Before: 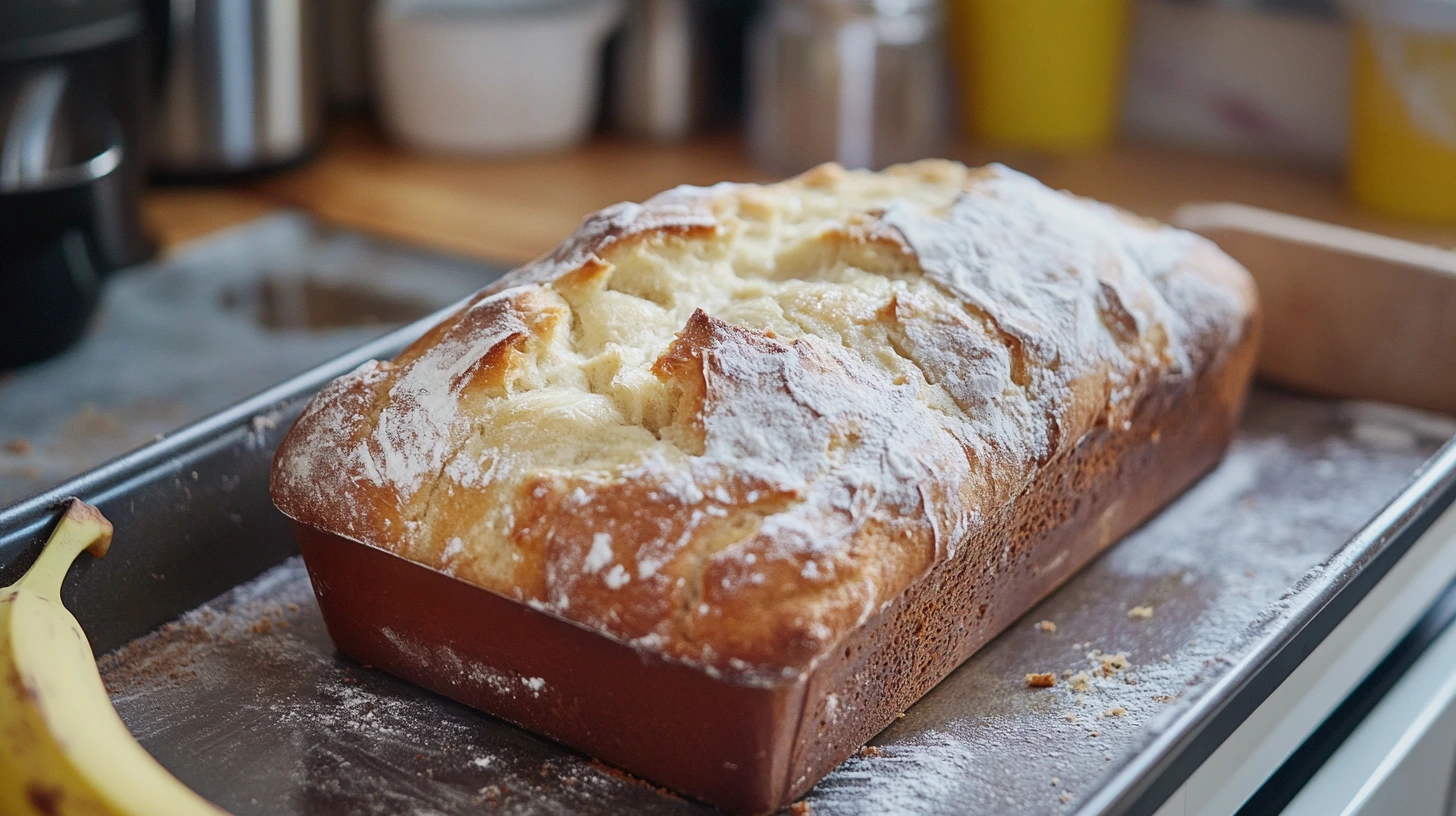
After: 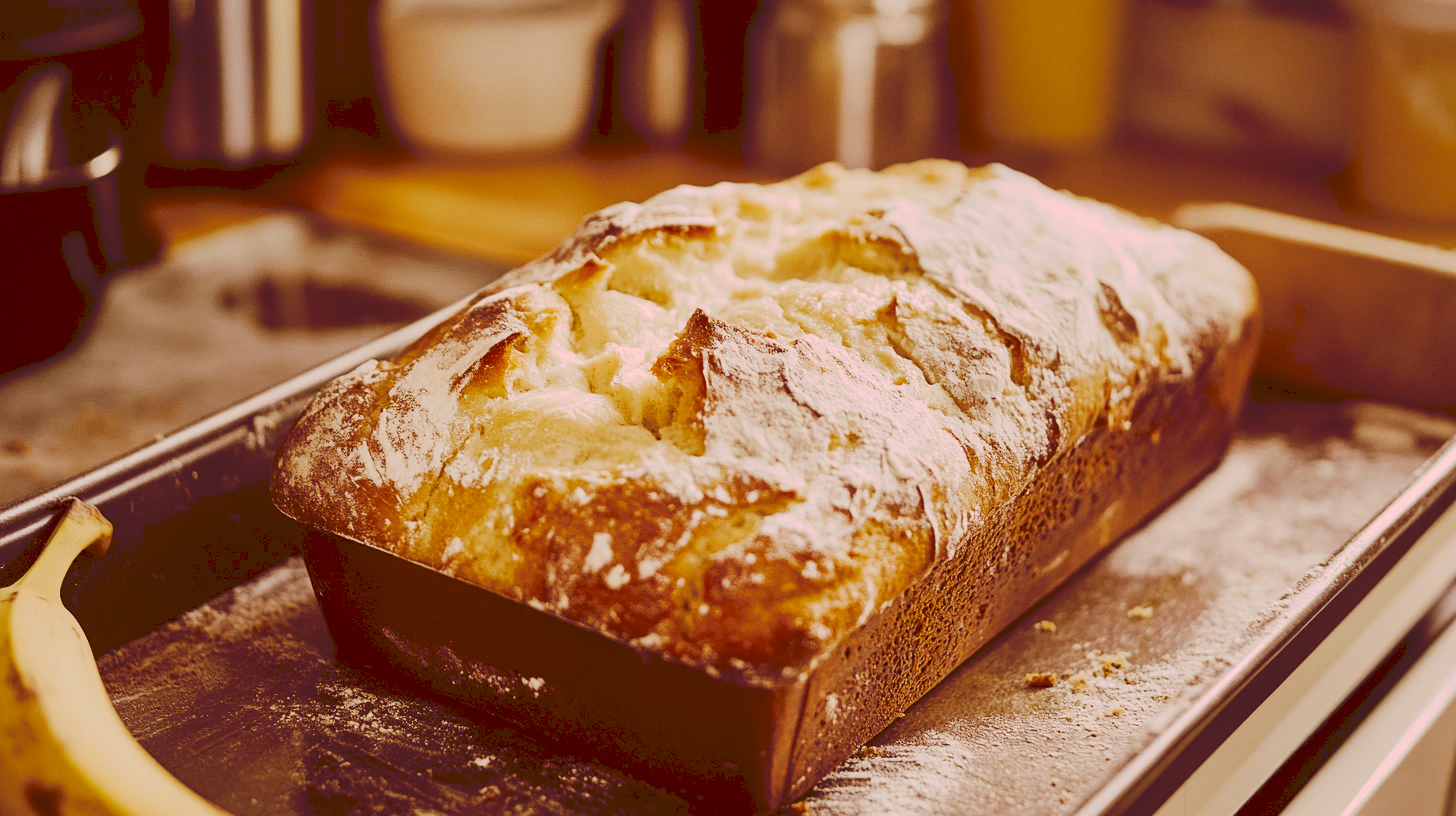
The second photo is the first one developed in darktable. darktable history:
tone curve: curves: ch0 [(0, 0) (0.003, 0.132) (0.011, 0.136) (0.025, 0.14) (0.044, 0.147) (0.069, 0.149) (0.1, 0.156) (0.136, 0.163) (0.177, 0.177) (0.224, 0.2) (0.277, 0.251) (0.335, 0.311) (0.399, 0.387) (0.468, 0.487) (0.543, 0.585) (0.623, 0.675) (0.709, 0.742) (0.801, 0.81) (0.898, 0.867) (1, 1)], preserve colors none
color look up table: target L [96.47, 91.39, 87.51, 86.87, 77.19, 74.02, 53.79, 51.51, 50.17, 46.92, 31.75, 10.23, 10.34, 74.31, 71.01, 65.24, 58.33, 53.7, 54.45, 52.67, 41.4, 34.5, 33.54, 31.93, 20.74, 16.48, 95.78, 89.52, 71.31, 65.11, 74.7, 68.18, 79.5, 49.93, 72.41, 39.08, 37.11, 41.47, 14.17, 34.24, 11.38, 93.35, 80.57, 76.39, 75.76, 79.57, 54.19, 43.55, 33.25], target a [9.81, 18.28, -14.93, -6.352, -1.109, -10.32, 10.47, -16.63, 0.362, -7.268, 5.952, 45.84, 46.33, 27.66, 19.95, 42.59, 54.83, 27.24, 67.92, 50.48, 29.59, 49.03, 29.85, 47.31, 30.93, 57.82, 17.33, 26.7, 30.65, 43.53, 36.25, 21.38, 21.96, 63.43, 27.55, 20.49, 46.23, 27.02, 43.59, 42.35, 48.4, 15.34, 4.9, -2.95, 7.515, 18.45, 8.649, 13.2, 11], target b [55.93, 31.89, 67.23, 15.37, 71.52, 50.5, 50.86, 47.09, 48.64, 35.28, 54.26, 17.4, 17.59, 38.7, 65.37, 63.29, 21.95, 29.32, 30.7, 53.85, 70.61, 59.03, 57.2, 54.38, 35.49, 28.15, -0.057, -7.473, 15.55, -2.741, -22.41, 8.574, -15.86, -0.626, -23.81, 21.78, 6.143, -0.902, 24.06, -19.67, 19.1, -1.154, -2.432, 16.75, 22.43, -13.87, 20.32, 5.873, 34.37], num patches 49
